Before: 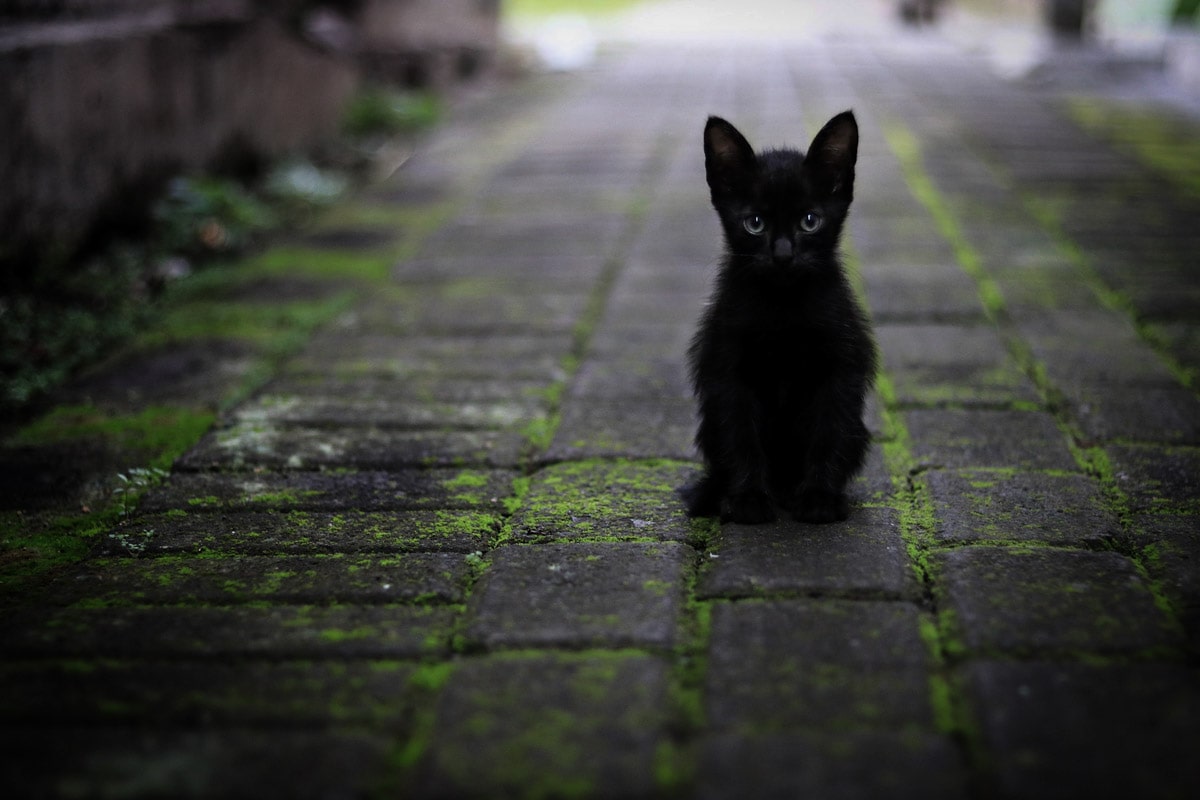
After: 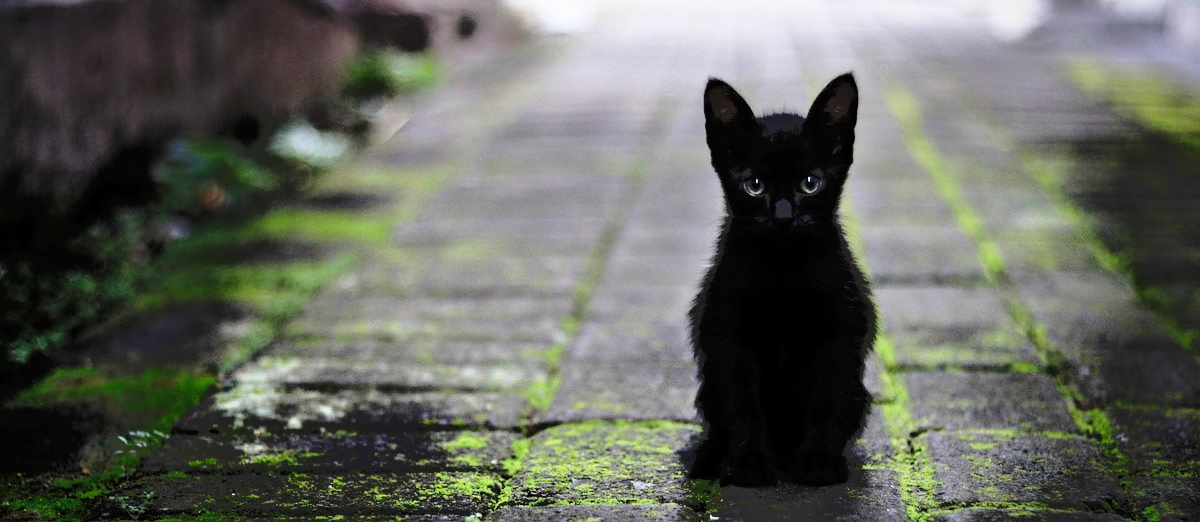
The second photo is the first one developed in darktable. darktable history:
crop and rotate: top 4.875%, bottom 29.824%
base curve: curves: ch0 [(0, 0) (0.028, 0.03) (0.121, 0.232) (0.46, 0.748) (0.859, 0.968) (1, 1)], preserve colors none
tone equalizer: -7 EV -0.648 EV, -6 EV 1.03 EV, -5 EV -0.488 EV, -4 EV 0.417 EV, -3 EV 0.408 EV, -2 EV 0.163 EV, -1 EV -0.133 EV, +0 EV -0.382 EV, mask exposure compensation -0.509 EV
